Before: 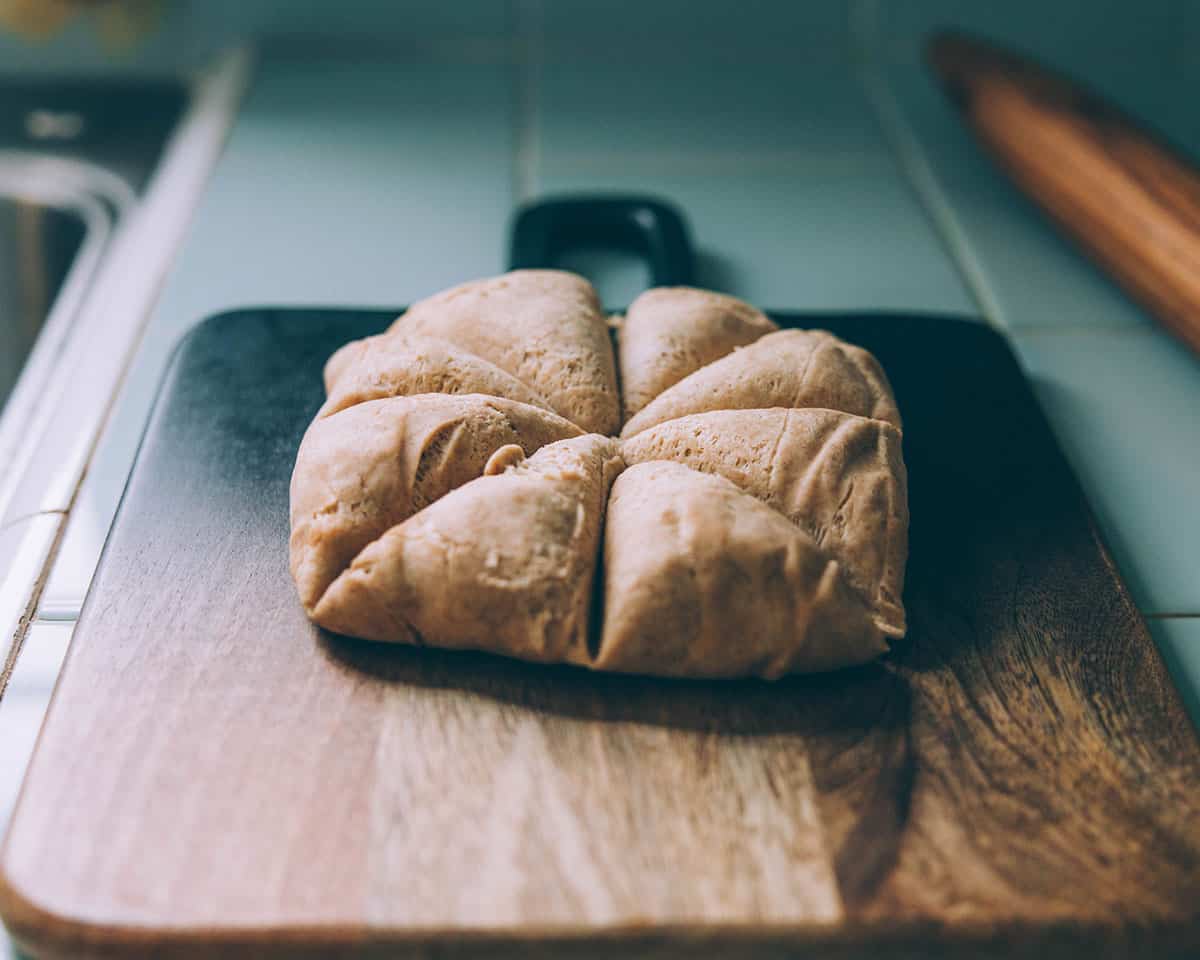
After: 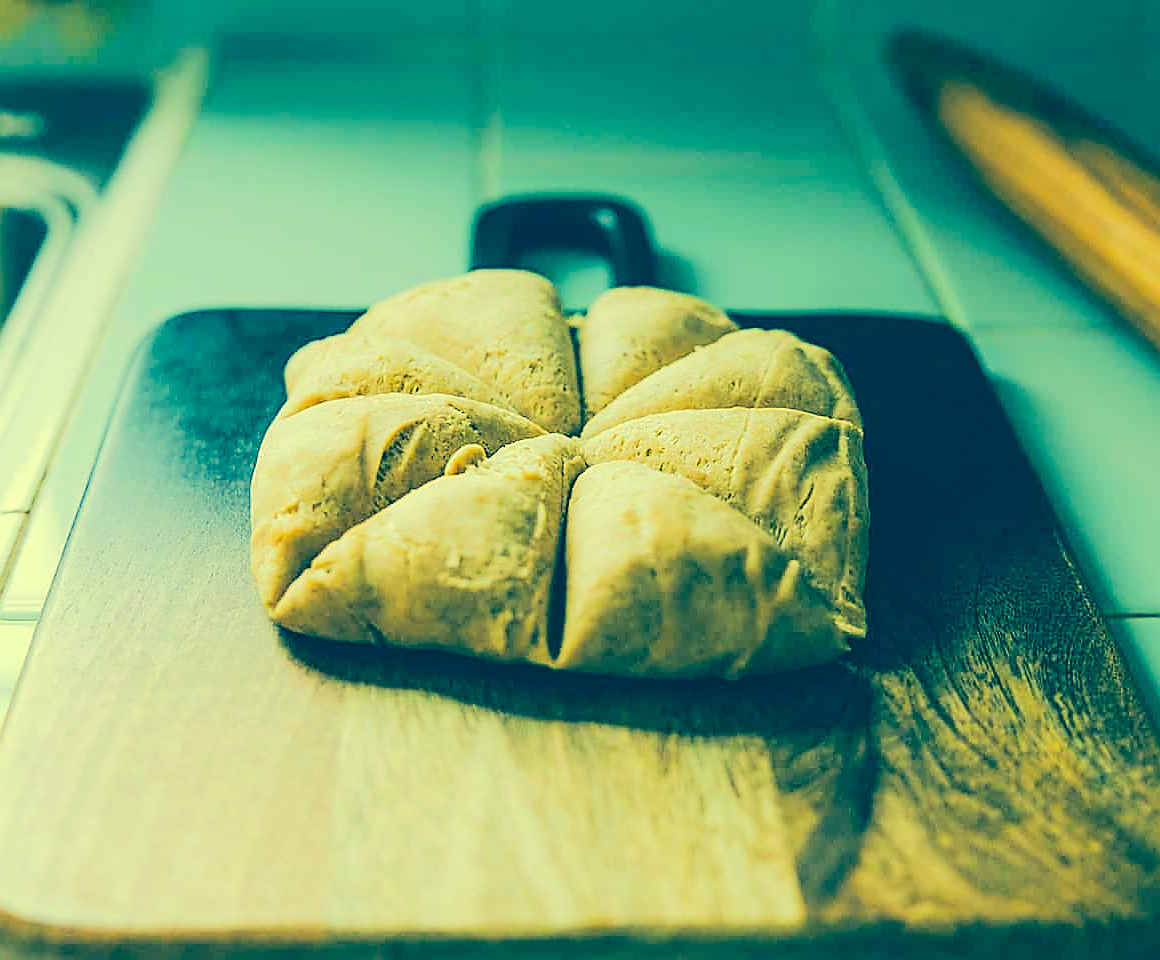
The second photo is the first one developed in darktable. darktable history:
sharpen: radius 1.393, amount 1.243, threshold 0.801
color correction: highlights a* -15.23, highlights b* 39.56, shadows a* -39.27, shadows b* -26.06
crop and rotate: left 3.287%
tone equalizer: -7 EV 0.159 EV, -6 EV 0.623 EV, -5 EV 1.13 EV, -4 EV 1.35 EV, -3 EV 1.14 EV, -2 EV 0.6 EV, -1 EV 0.15 EV, edges refinement/feathering 500, mask exposure compensation -1.57 EV, preserve details no
